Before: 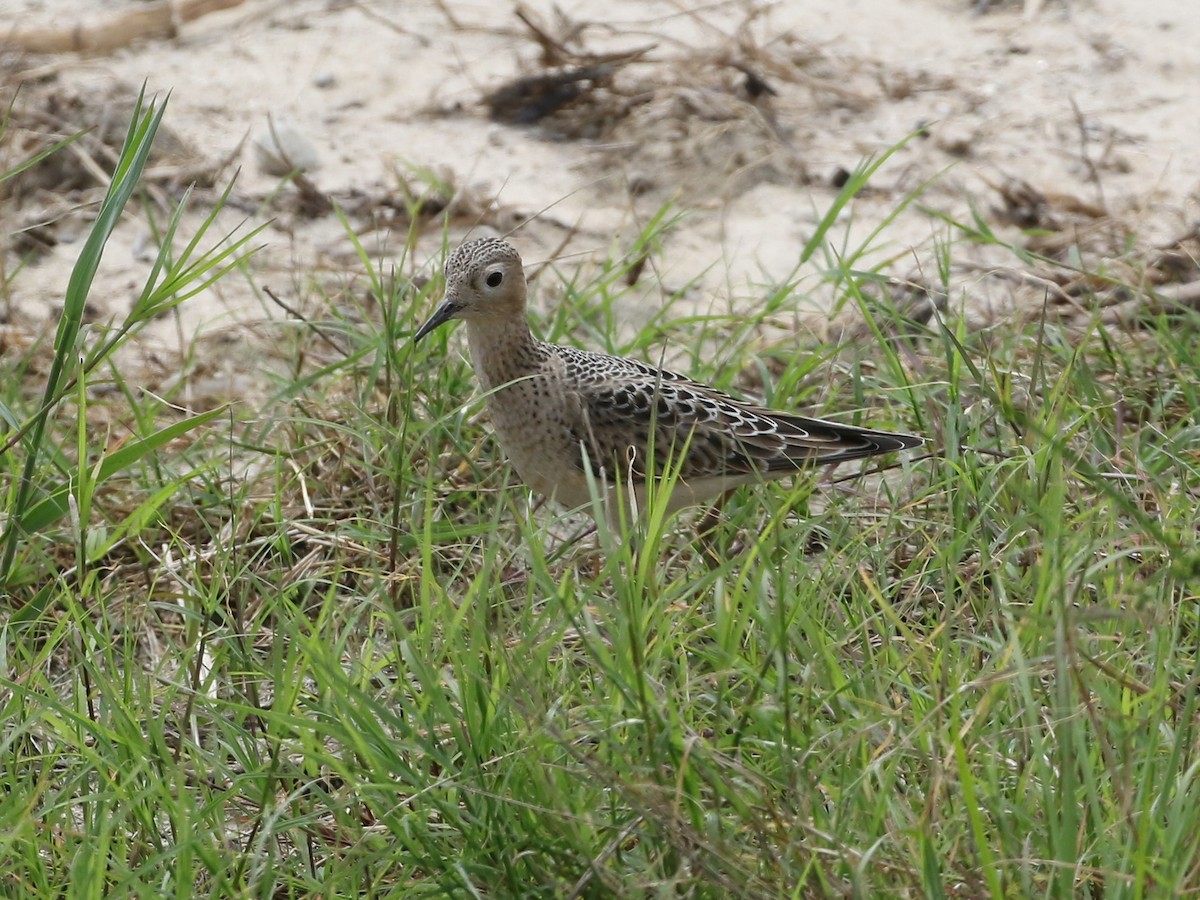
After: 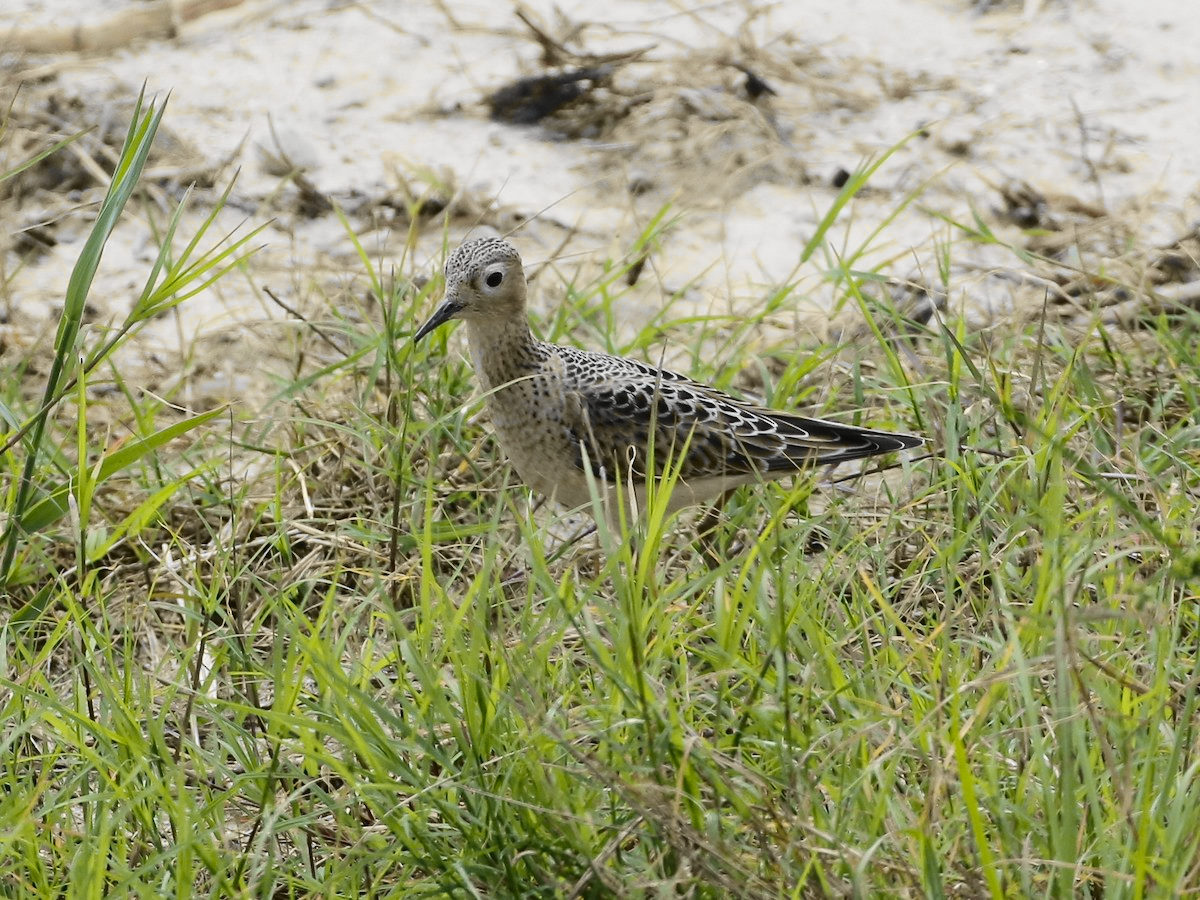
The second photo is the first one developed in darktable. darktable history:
tone curve: curves: ch0 [(0, 0.01) (0.097, 0.07) (0.204, 0.173) (0.447, 0.517) (0.539, 0.624) (0.733, 0.791) (0.879, 0.898) (1, 0.98)]; ch1 [(0, 0) (0.393, 0.415) (0.447, 0.448) (0.485, 0.494) (0.523, 0.509) (0.545, 0.541) (0.574, 0.561) (0.648, 0.674) (1, 1)]; ch2 [(0, 0) (0.369, 0.388) (0.449, 0.431) (0.499, 0.5) (0.521, 0.51) (0.53, 0.54) (0.564, 0.569) (0.674, 0.735) (1, 1)], color space Lab, independent channels, preserve colors none
